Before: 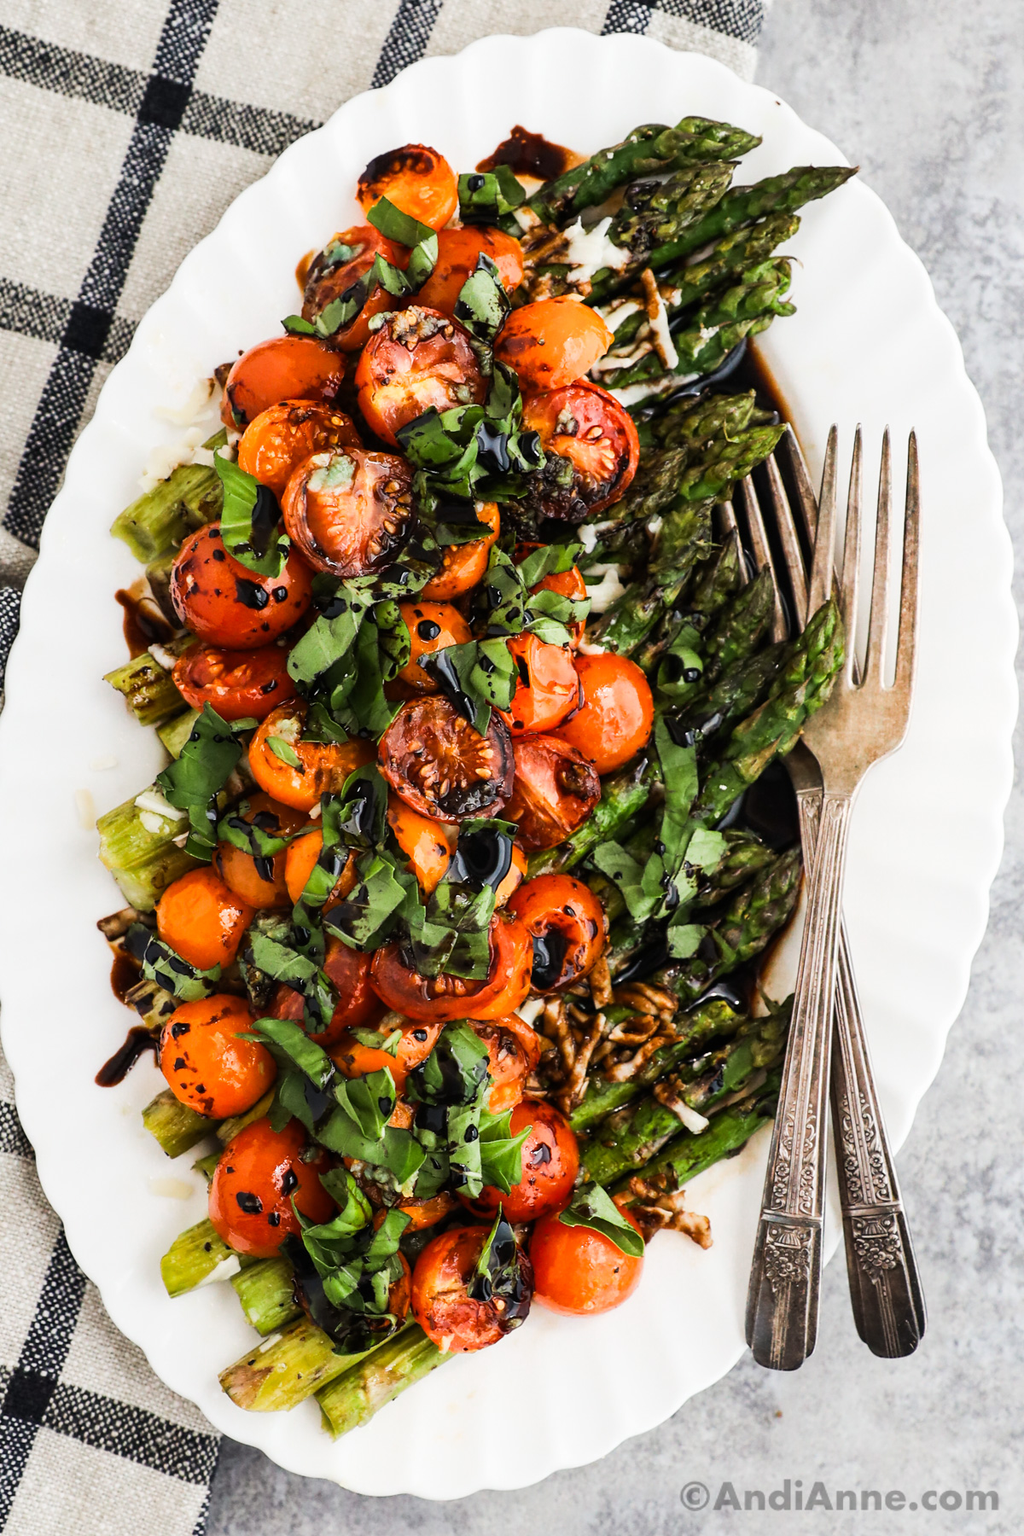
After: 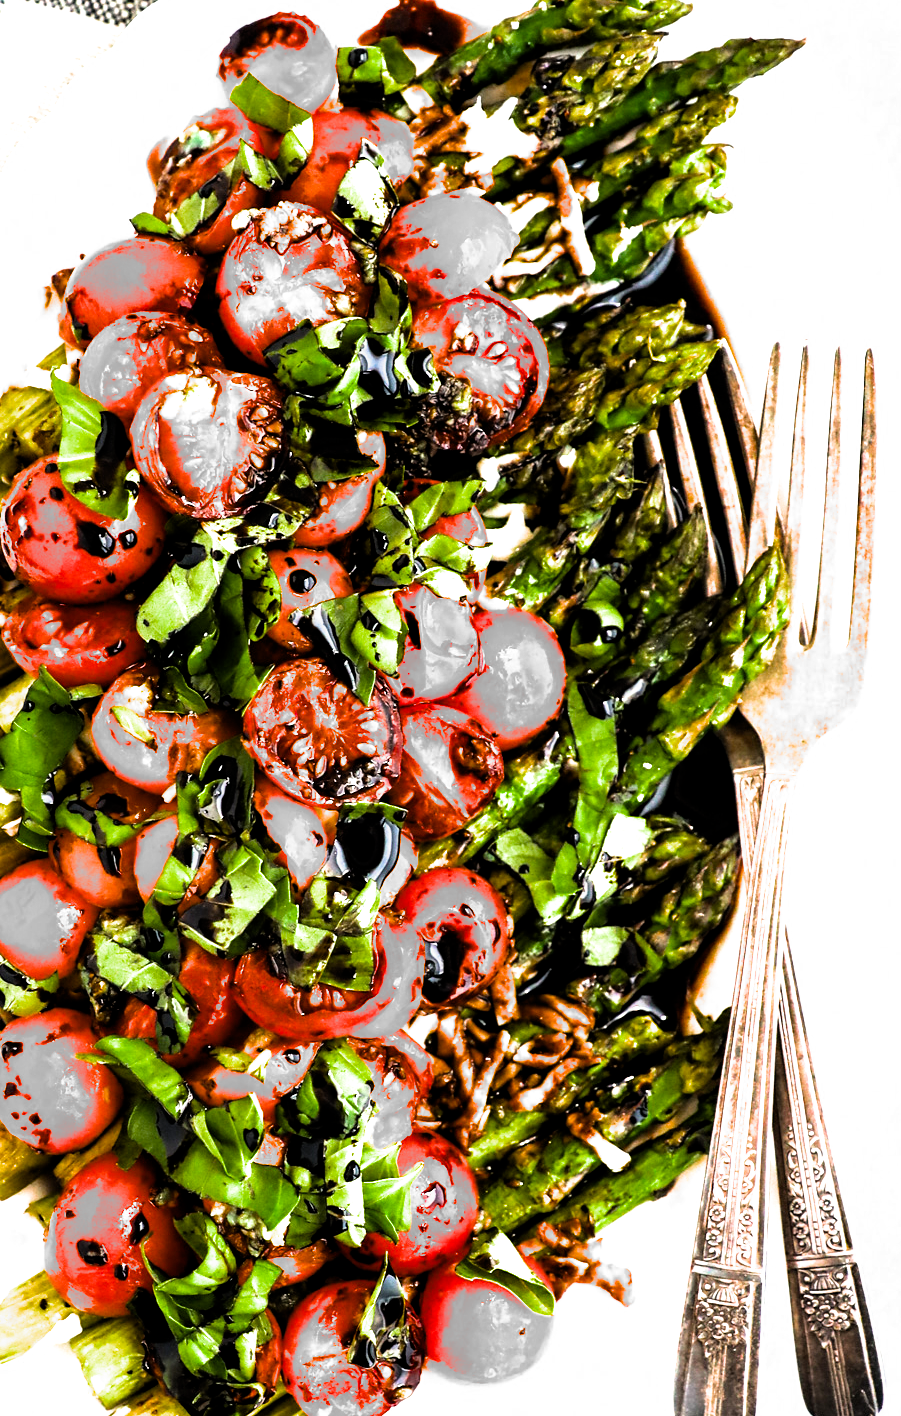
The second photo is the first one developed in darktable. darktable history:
color balance rgb: shadows lift › chroma 0.734%, shadows lift › hue 114.74°, highlights gain › chroma 0.151%, highlights gain › hue 329.79°, perceptual saturation grading › global saturation 25.39%, perceptual brilliance grading › global brilliance 18.237%, saturation formula JzAzBz (2021)
crop: left 16.692%, top 8.776%, right 8.216%, bottom 12.532%
filmic rgb: middle gray luminance 8.92%, black relative exposure -6.35 EV, white relative exposure 2.74 EV, target black luminance 0%, hardness 4.78, latitude 73.75%, contrast 1.335, shadows ↔ highlights balance 9.47%, add noise in highlights 0.001, color science v3 (2019), use custom middle-gray values true, contrast in highlights soft
